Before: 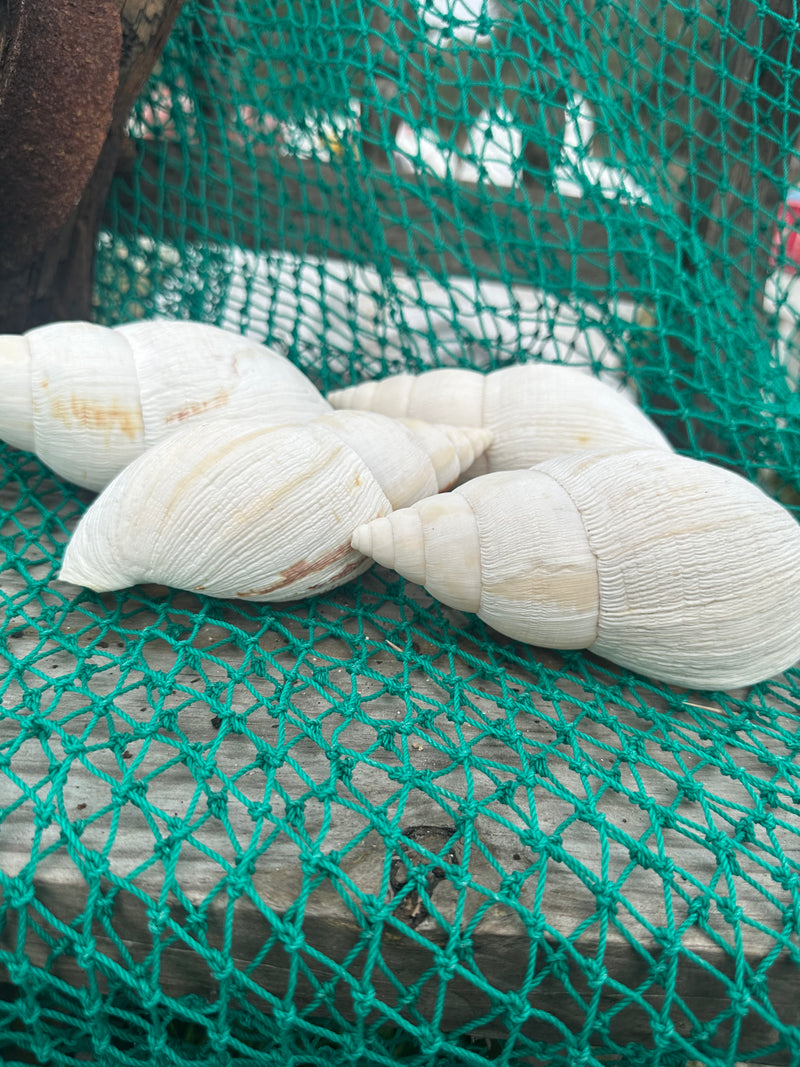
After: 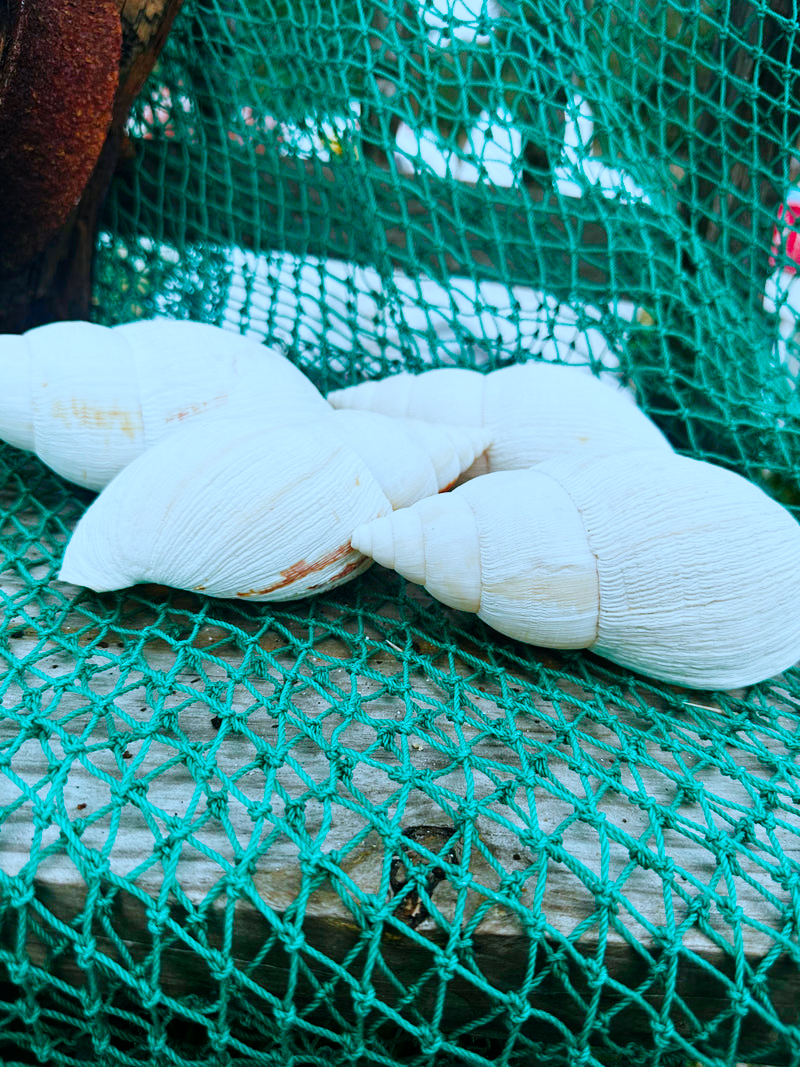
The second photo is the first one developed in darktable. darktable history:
color correction: highlights a* -9.35, highlights b* -23.15
sigmoid: contrast 2, skew -0.2, preserve hue 0%, red attenuation 0.1, red rotation 0.035, green attenuation 0.1, green rotation -0.017, blue attenuation 0.15, blue rotation -0.052, base primaries Rec2020
color balance rgb: perceptual saturation grading › global saturation 24.74%, perceptual saturation grading › highlights -51.22%, perceptual saturation grading › mid-tones 19.16%, perceptual saturation grading › shadows 60.98%, global vibrance 50%
